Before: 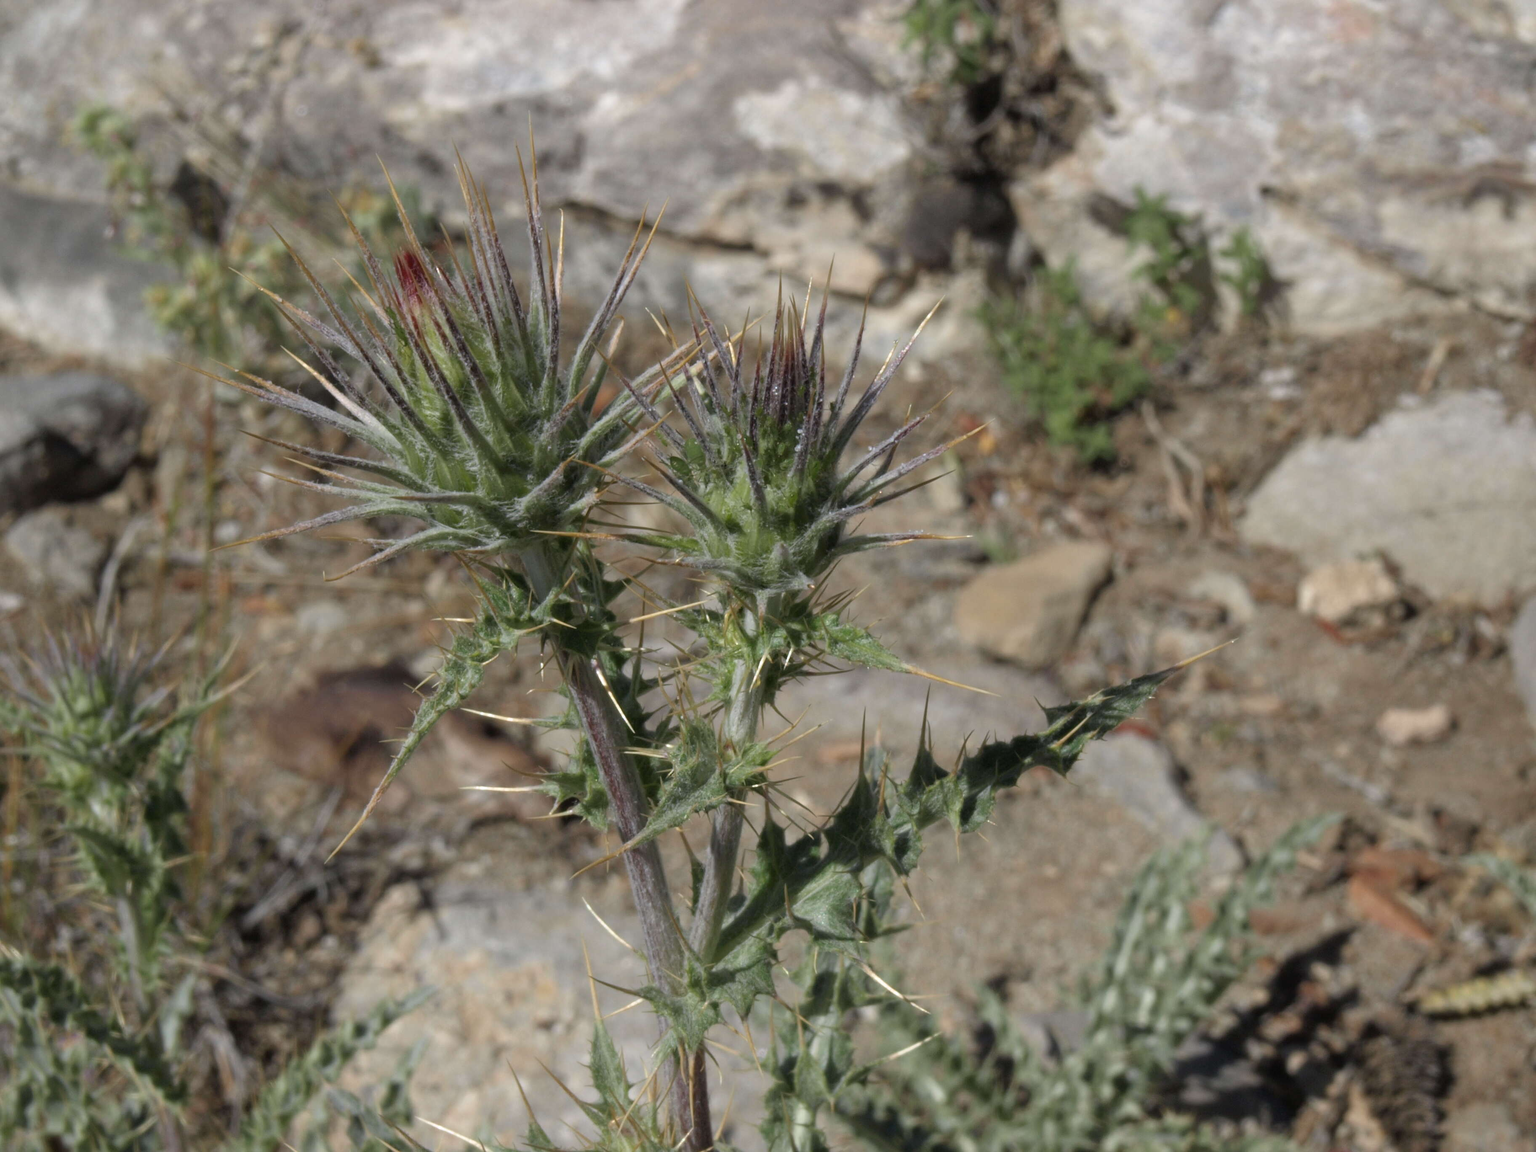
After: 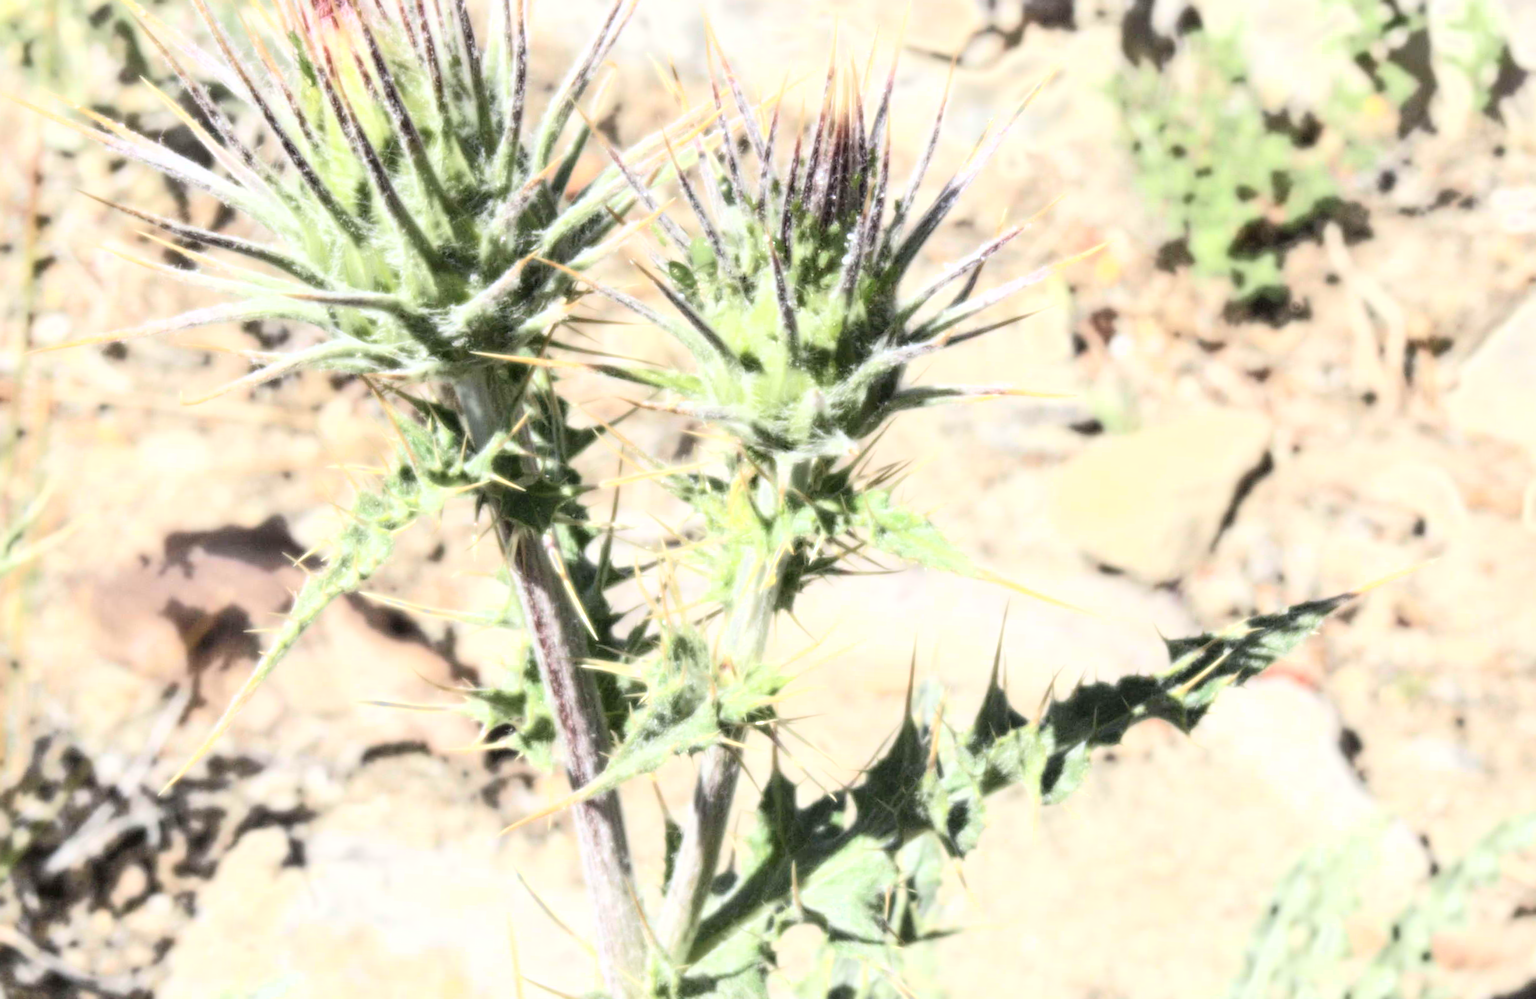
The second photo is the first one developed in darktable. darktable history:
bloom: size 0%, threshold 54.82%, strength 8.31%
local contrast: on, module defaults
exposure: black level correction 0, exposure 1.45 EV, compensate exposure bias true, compensate highlight preservation false
crop and rotate: angle -3.37°, left 9.79%, top 20.73%, right 12.42%, bottom 11.82%
